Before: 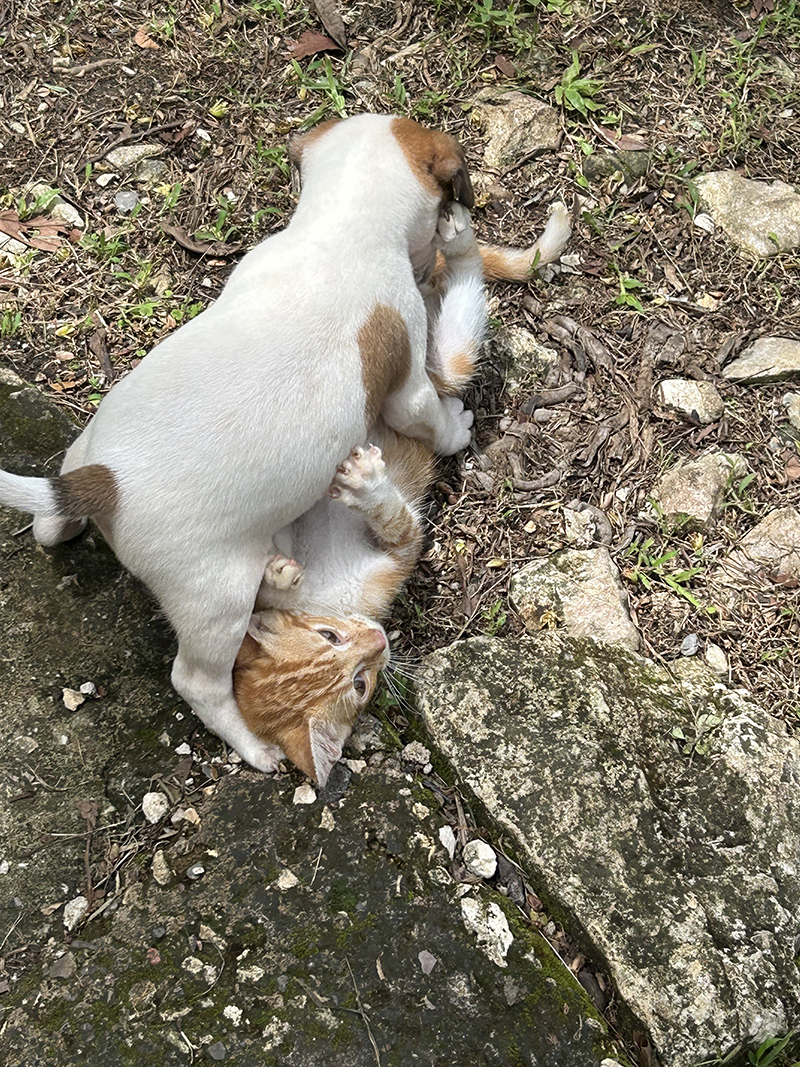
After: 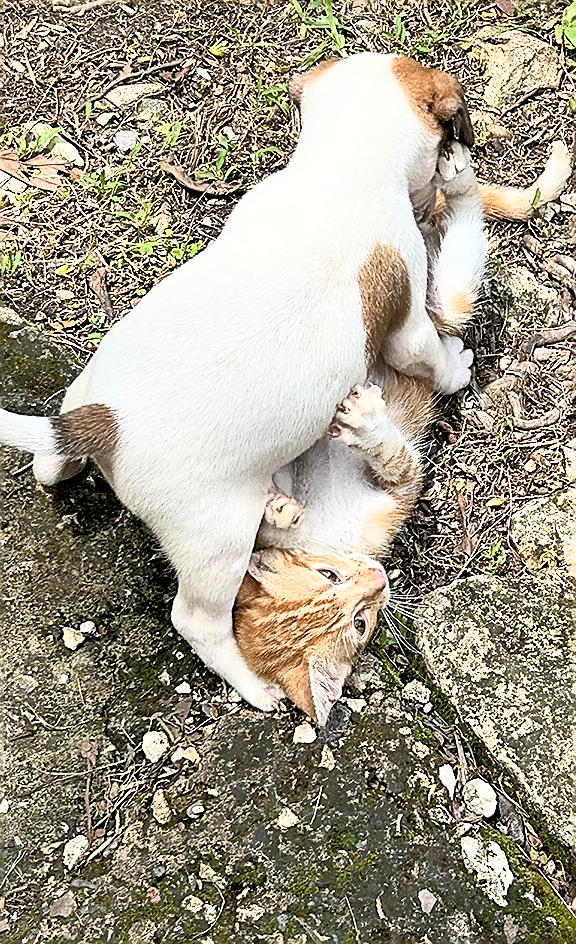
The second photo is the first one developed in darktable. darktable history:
contrast equalizer: y [[0.5 ×6], [0.5 ×6], [0.5 ×6], [0 ×6], [0, 0.039, 0.251, 0.29, 0.293, 0.292]], mix -0.19
shadows and highlights: low approximation 0.01, soften with gaussian
exposure: black level correction 0.009, exposure 0.107 EV, compensate highlight preservation false
contrast brightness saturation: contrast 0.379, brightness 0.52
levels: levels [0, 0.498, 1]
crop: top 5.791%, right 27.884%, bottom 5.729%
sharpen: radius 1.35, amount 1.257, threshold 0.85
